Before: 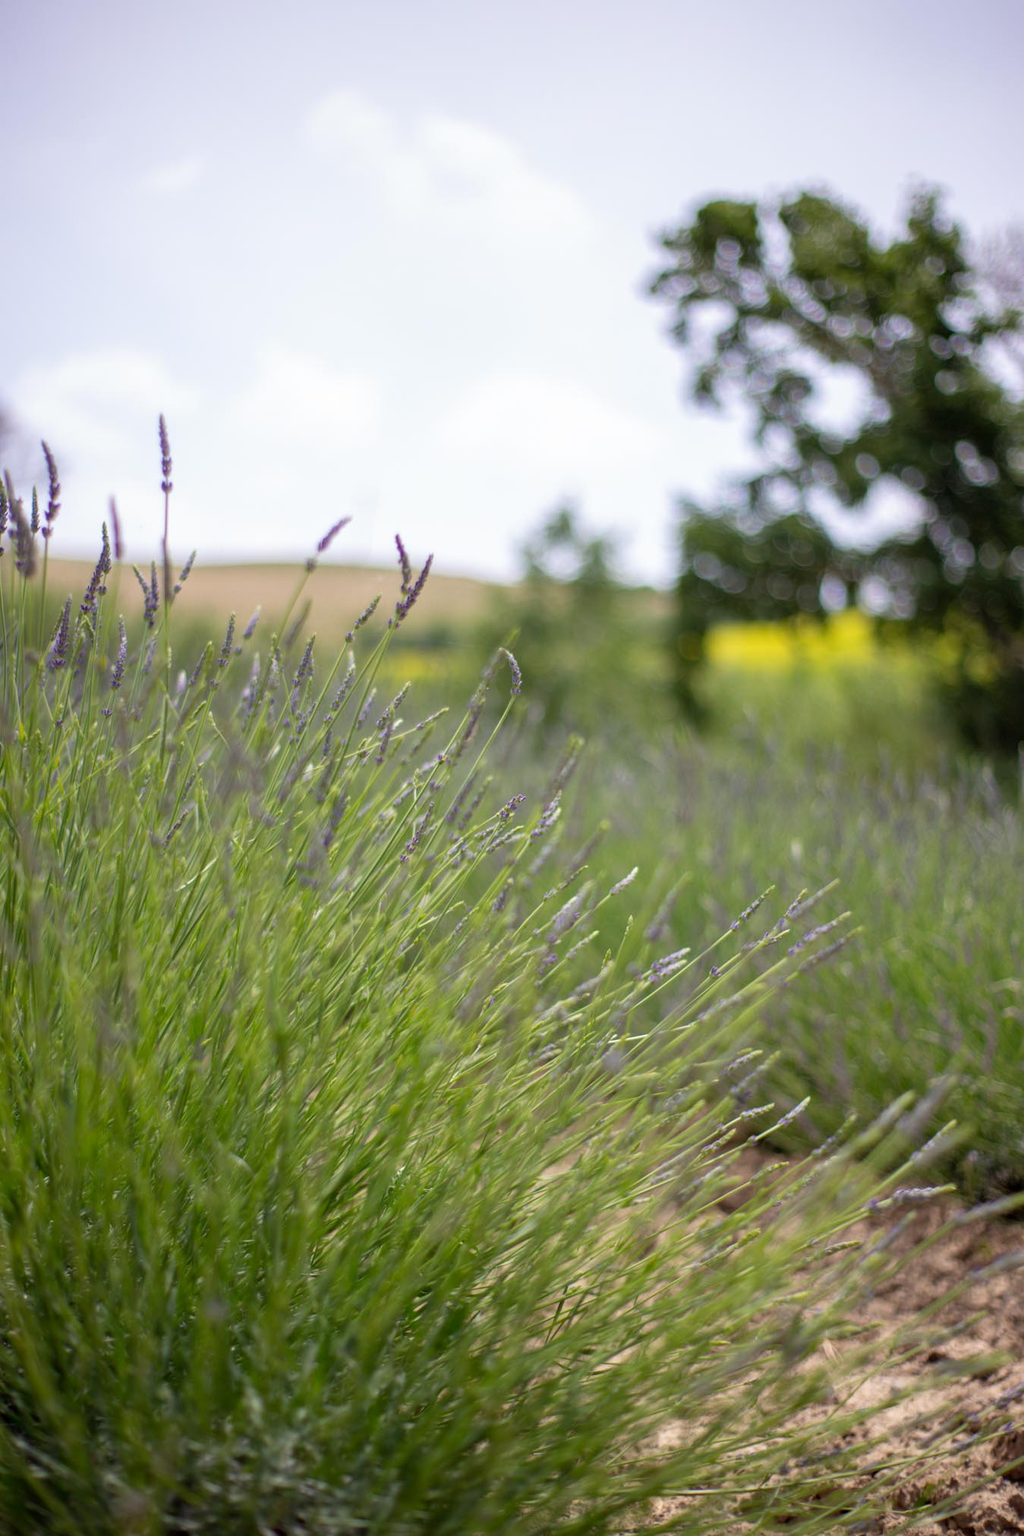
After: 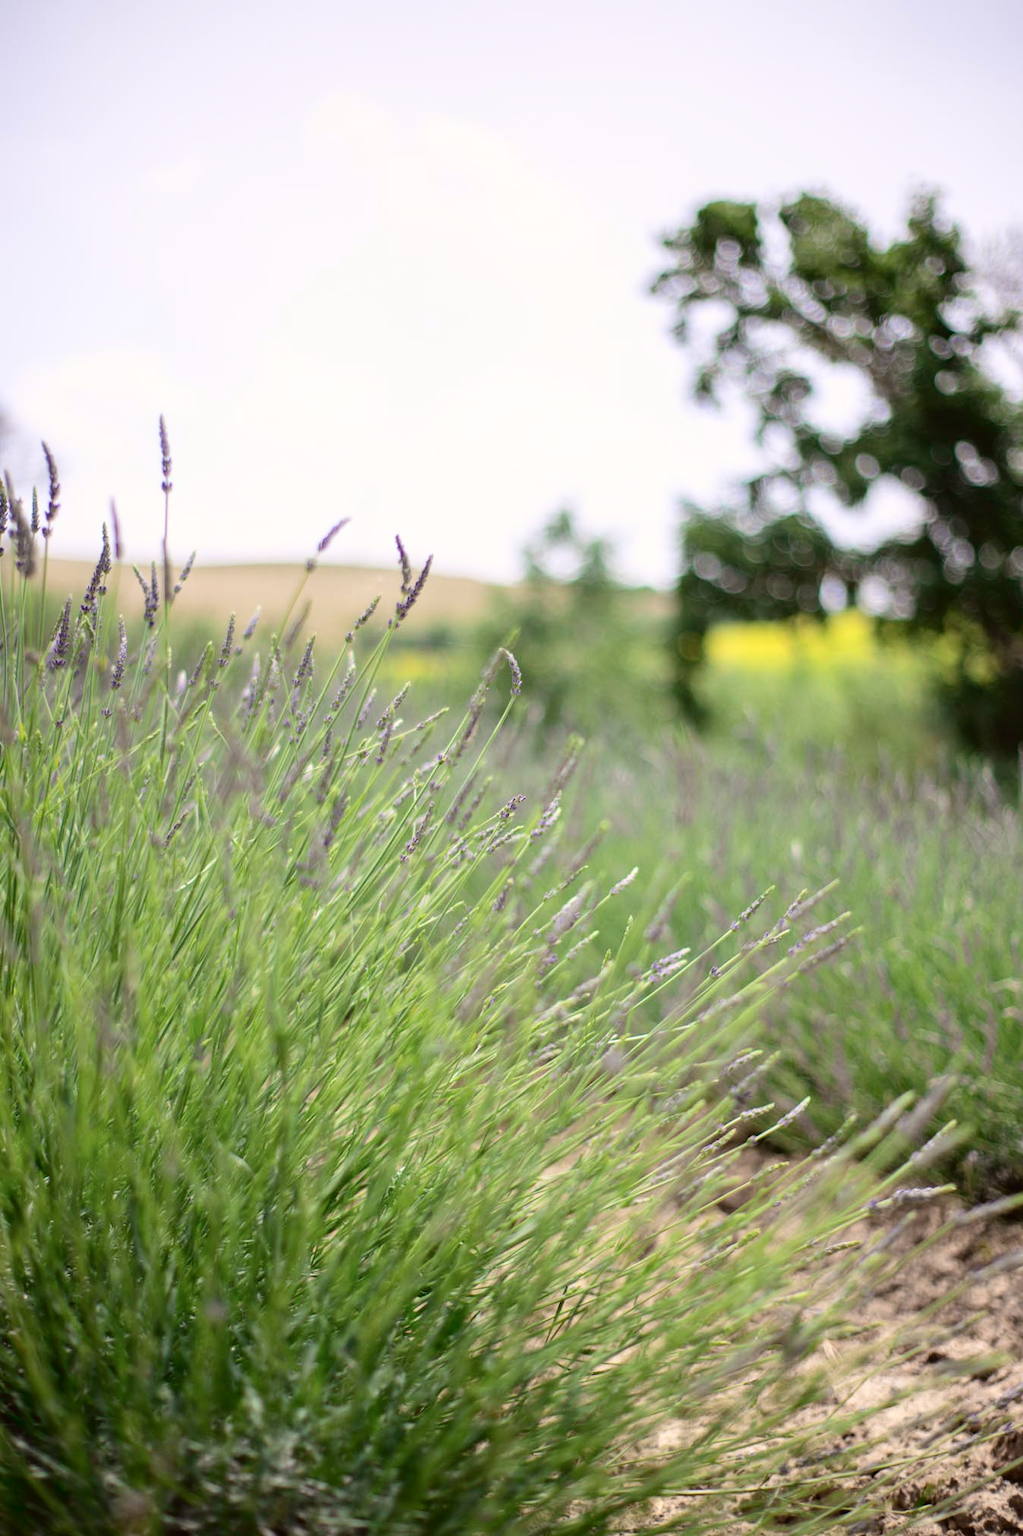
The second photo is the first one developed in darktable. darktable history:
tone curve: curves: ch0 [(0, 0.023) (0.1, 0.084) (0.184, 0.168) (0.45, 0.54) (0.57, 0.683) (0.722, 0.825) (0.877, 0.948) (1, 1)]; ch1 [(0, 0) (0.414, 0.395) (0.453, 0.437) (0.502, 0.509) (0.521, 0.519) (0.573, 0.568) (0.618, 0.61) (0.654, 0.642) (1, 1)]; ch2 [(0, 0) (0.421, 0.43) (0.45, 0.463) (0.492, 0.504) (0.511, 0.519) (0.557, 0.557) (0.602, 0.605) (1, 1)], color space Lab, independent channels, preserve colors none
contrast brightness saturation: contrast 0.008, saturation -0.051
